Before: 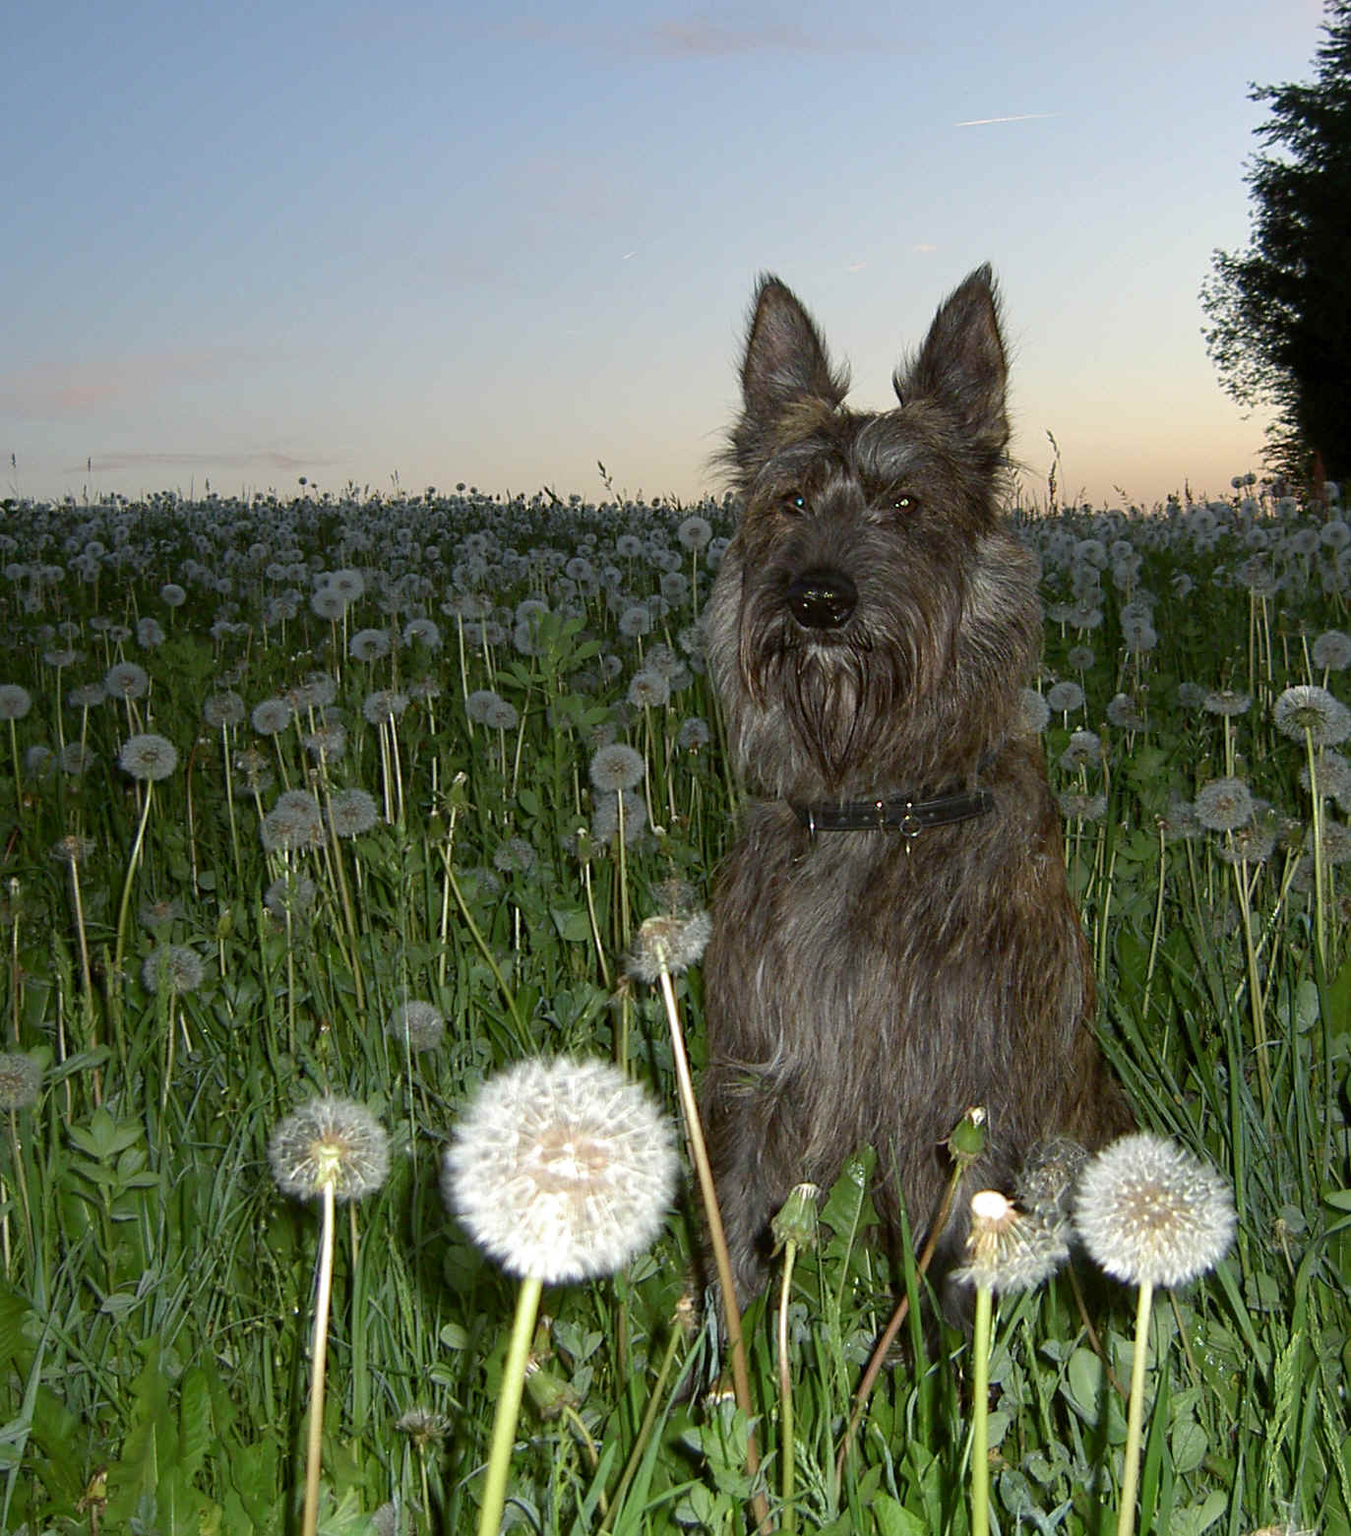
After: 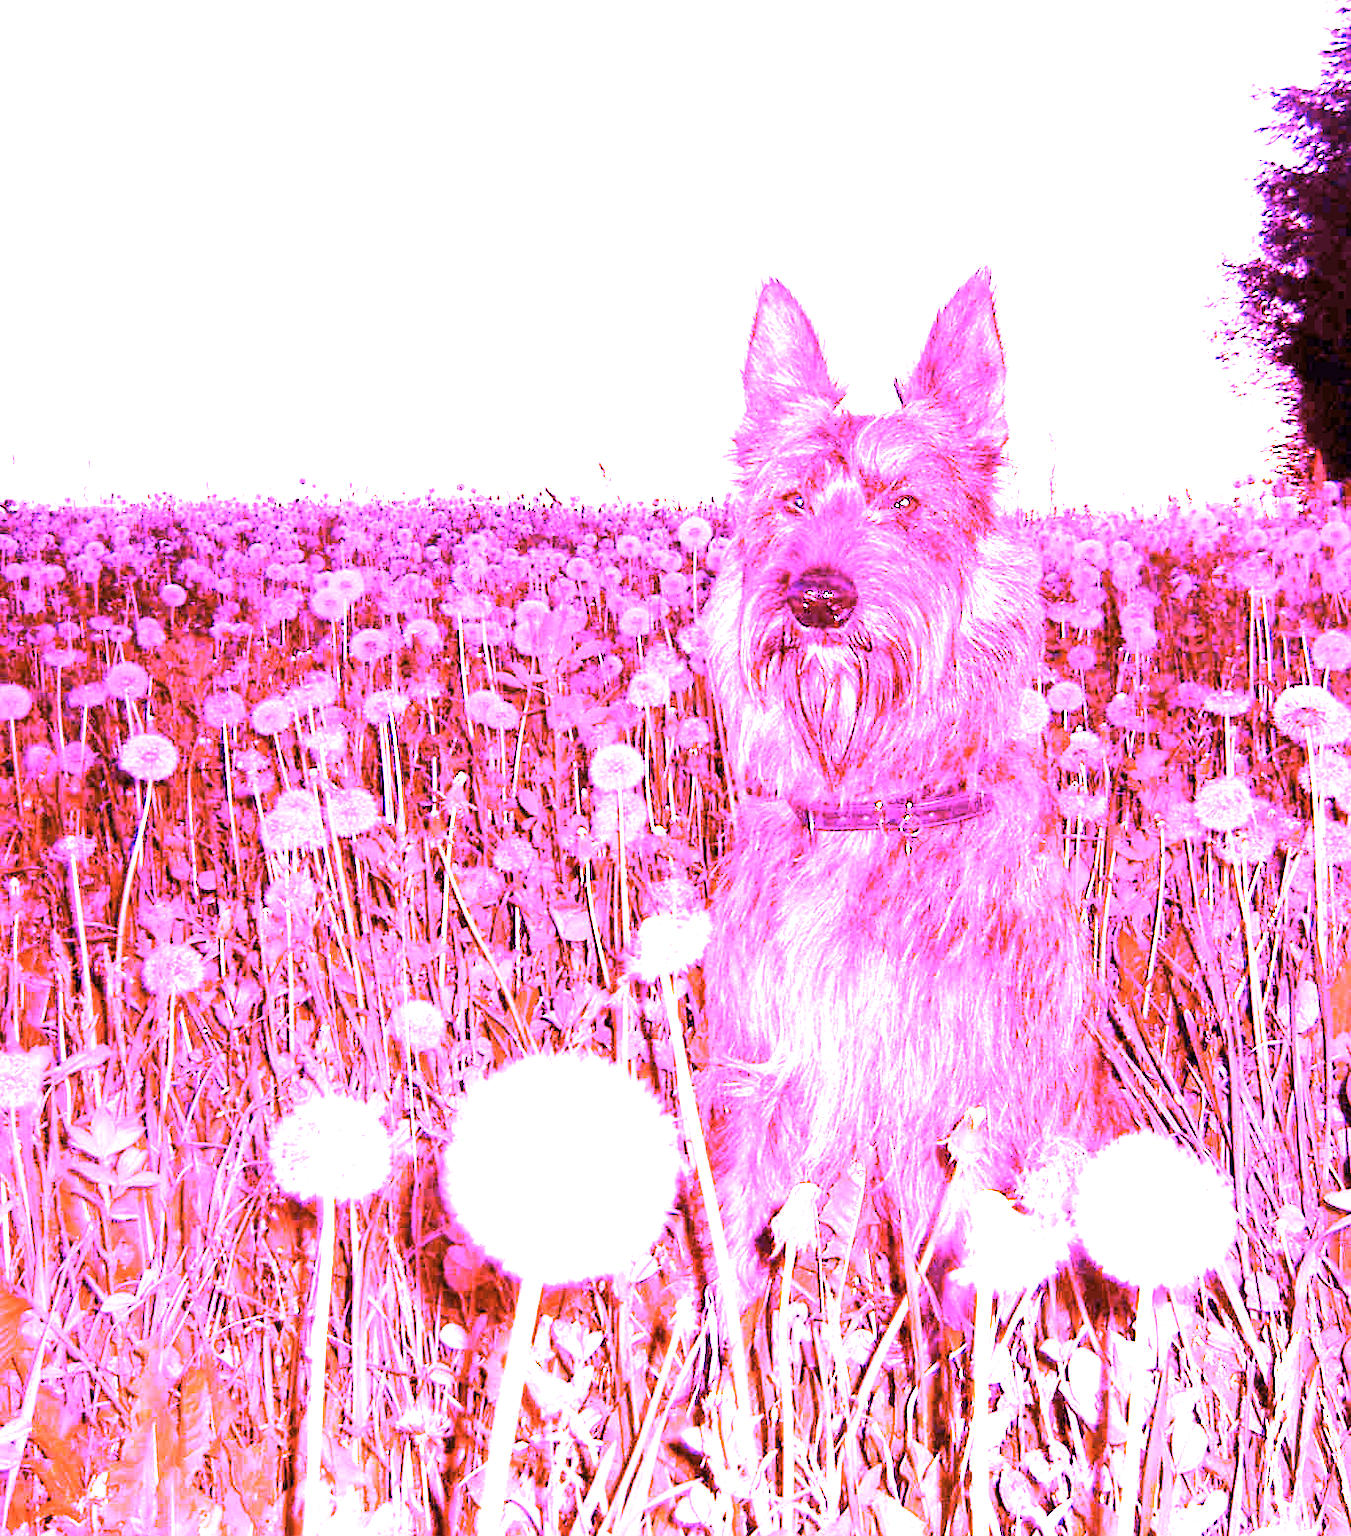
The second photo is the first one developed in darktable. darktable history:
white balance: red 8, blue 8
color correction: saturation 0.85
